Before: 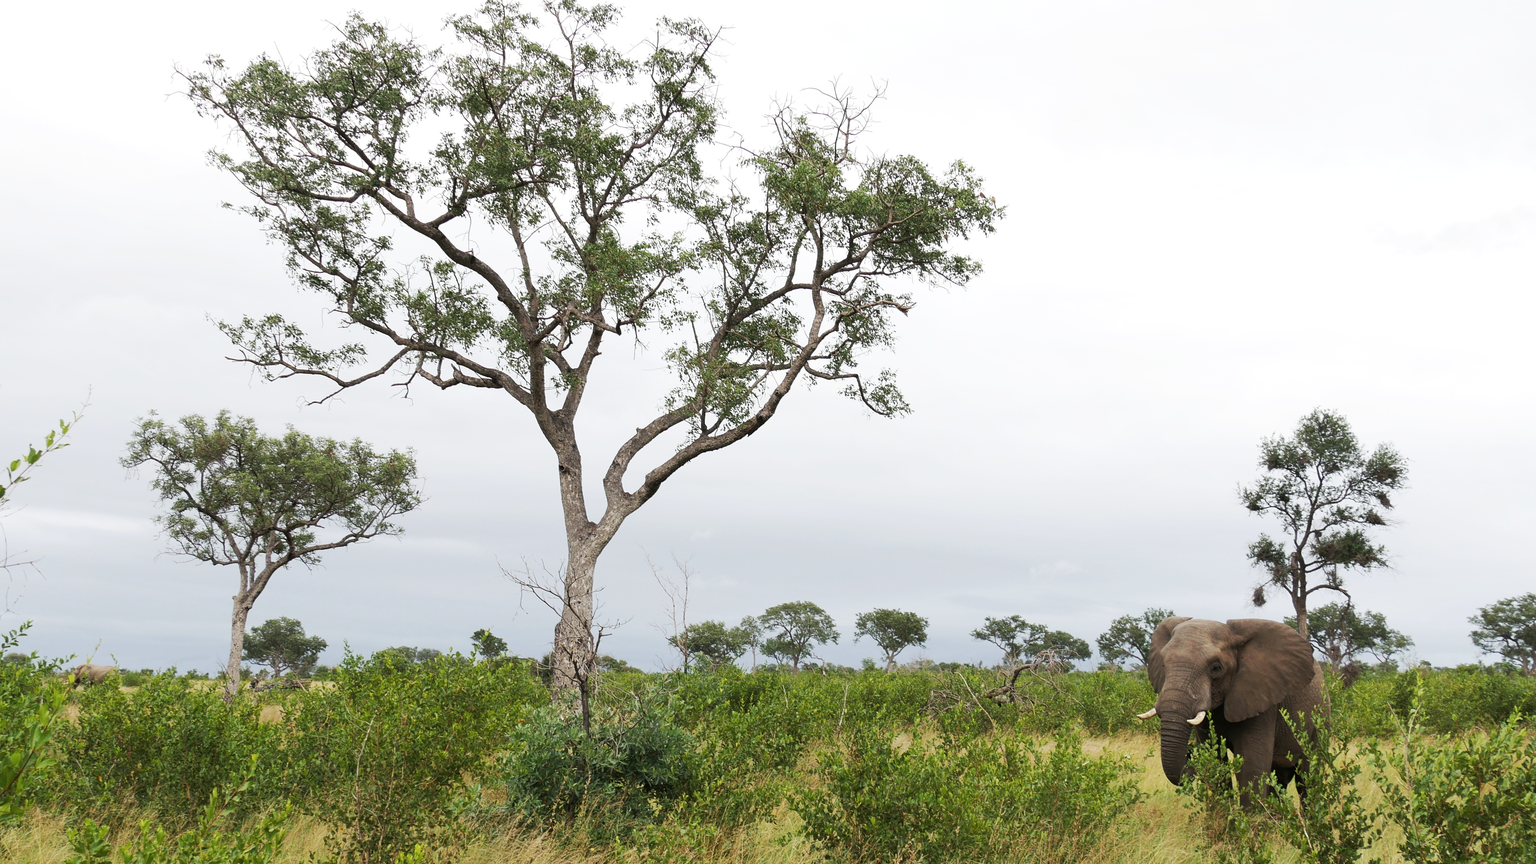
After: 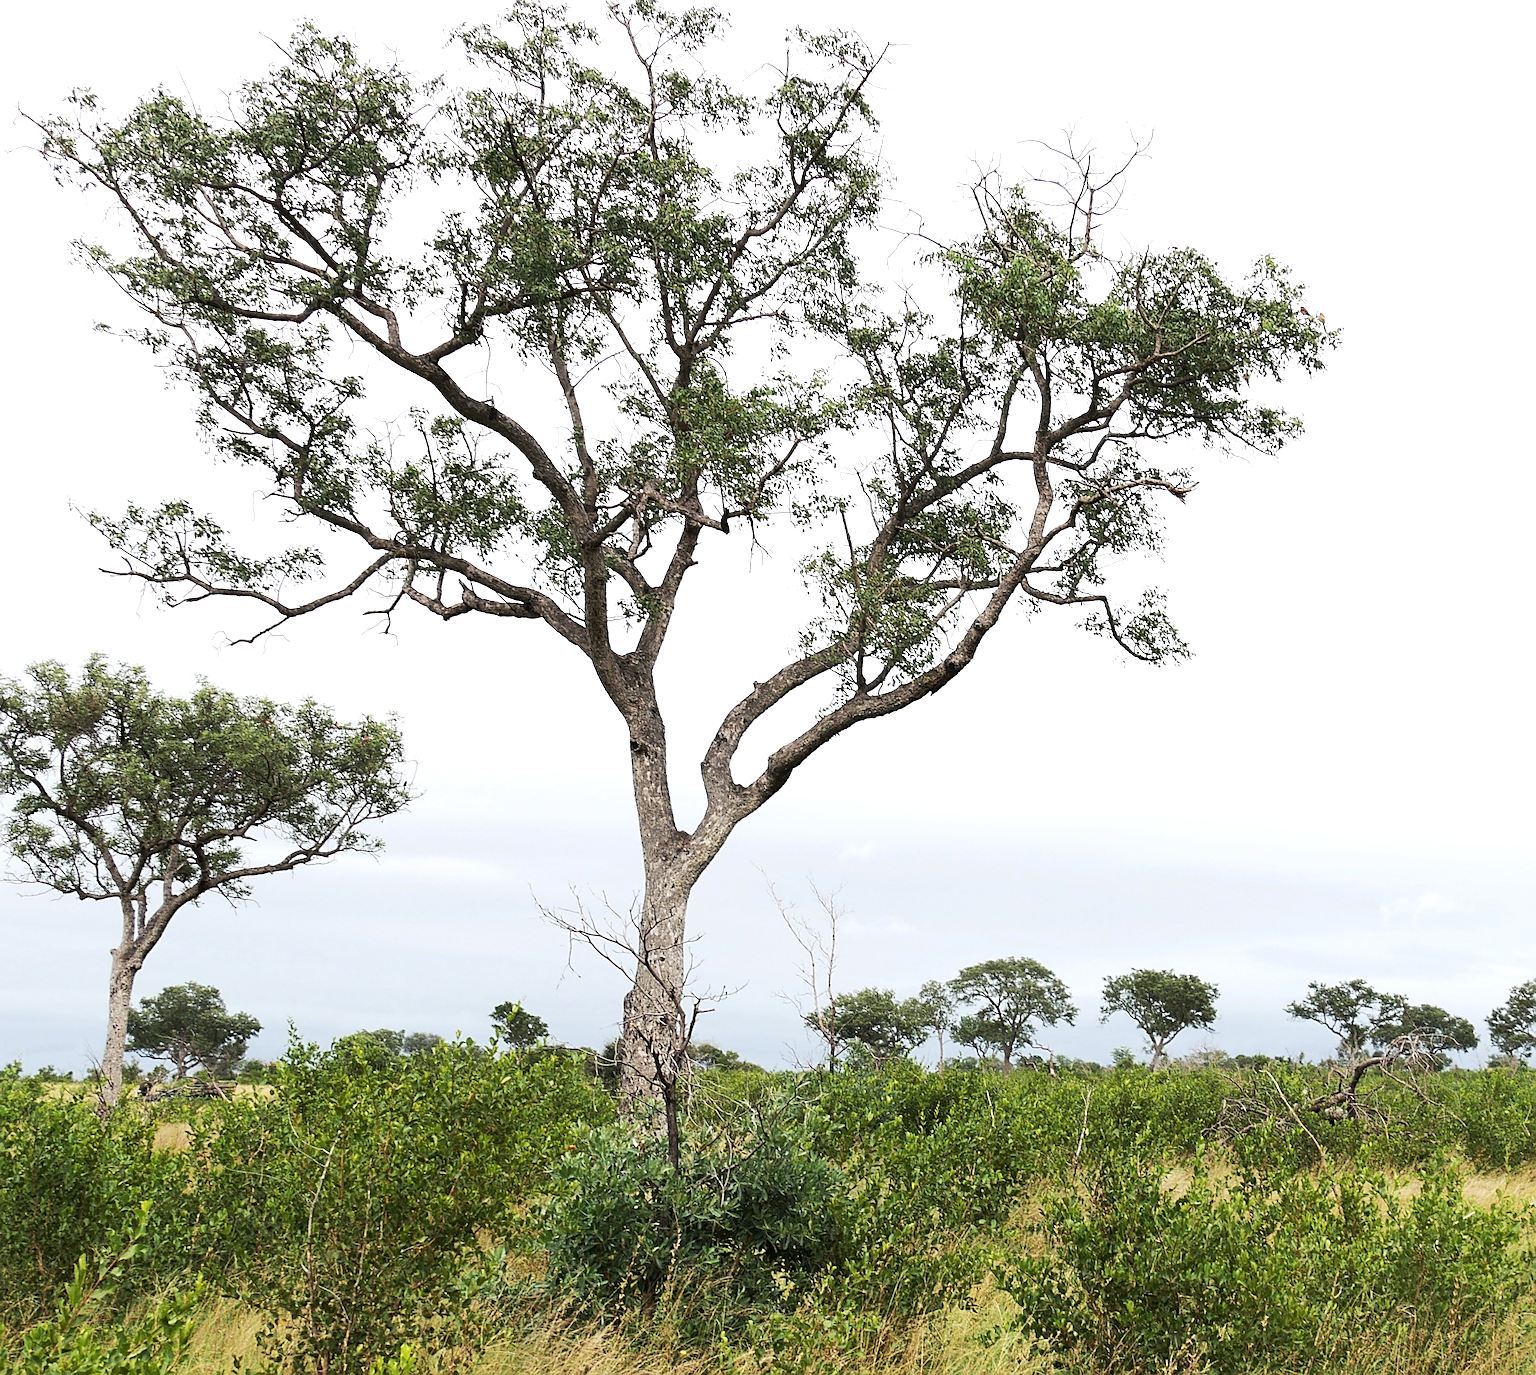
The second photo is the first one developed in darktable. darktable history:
tone equalizer: -8 EV -0.417 EV, -7 EV -0.389 EV, -6 EV -0.333 EV, -5 EV -0.222 EV, -3 EV 0.222 EV, -2 EV 0.333 EV, -1 EV 0.389 EV, +0 EV 0.417 EV, edges refinement/feathering 500, mask exposure compensation -1.57 EV, preserve details no
crop: left 10.644%, right 26.528%
sharpen: on, module defaults
